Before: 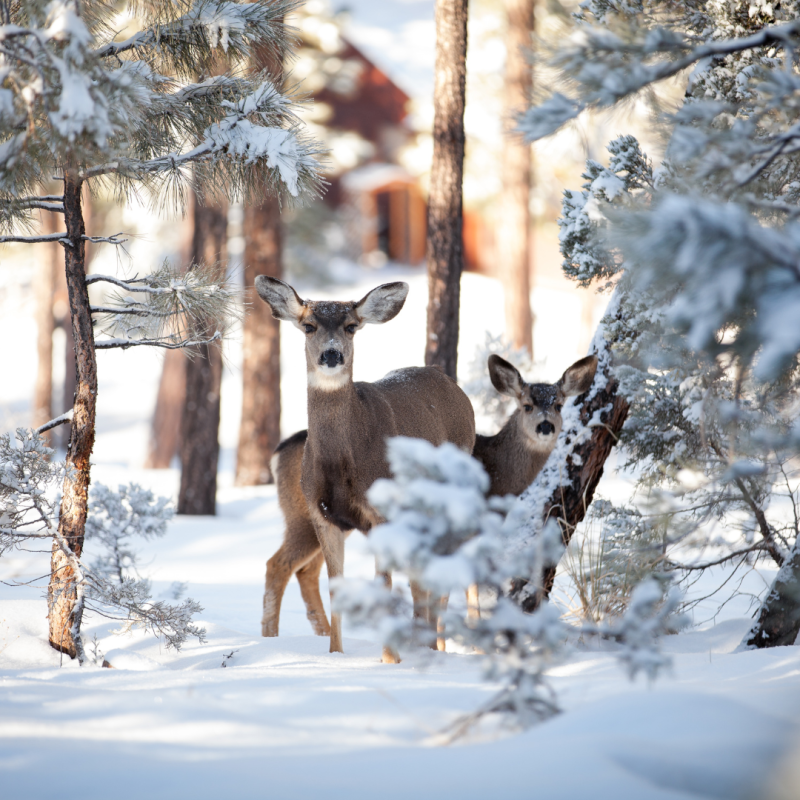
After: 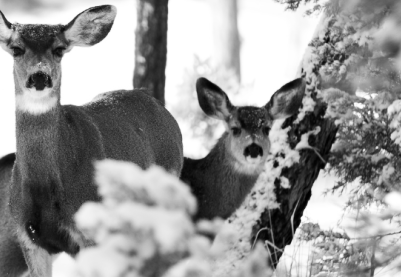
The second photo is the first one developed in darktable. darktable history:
monochrome: on, module defaults
crop: left 36.607%, top 34.735%, right 13.146%, bottom 30.611%
shadows and highlights: shadows 32, highlights -32, soften with gaussian
contrast brightness saturation: contrast 0.22
